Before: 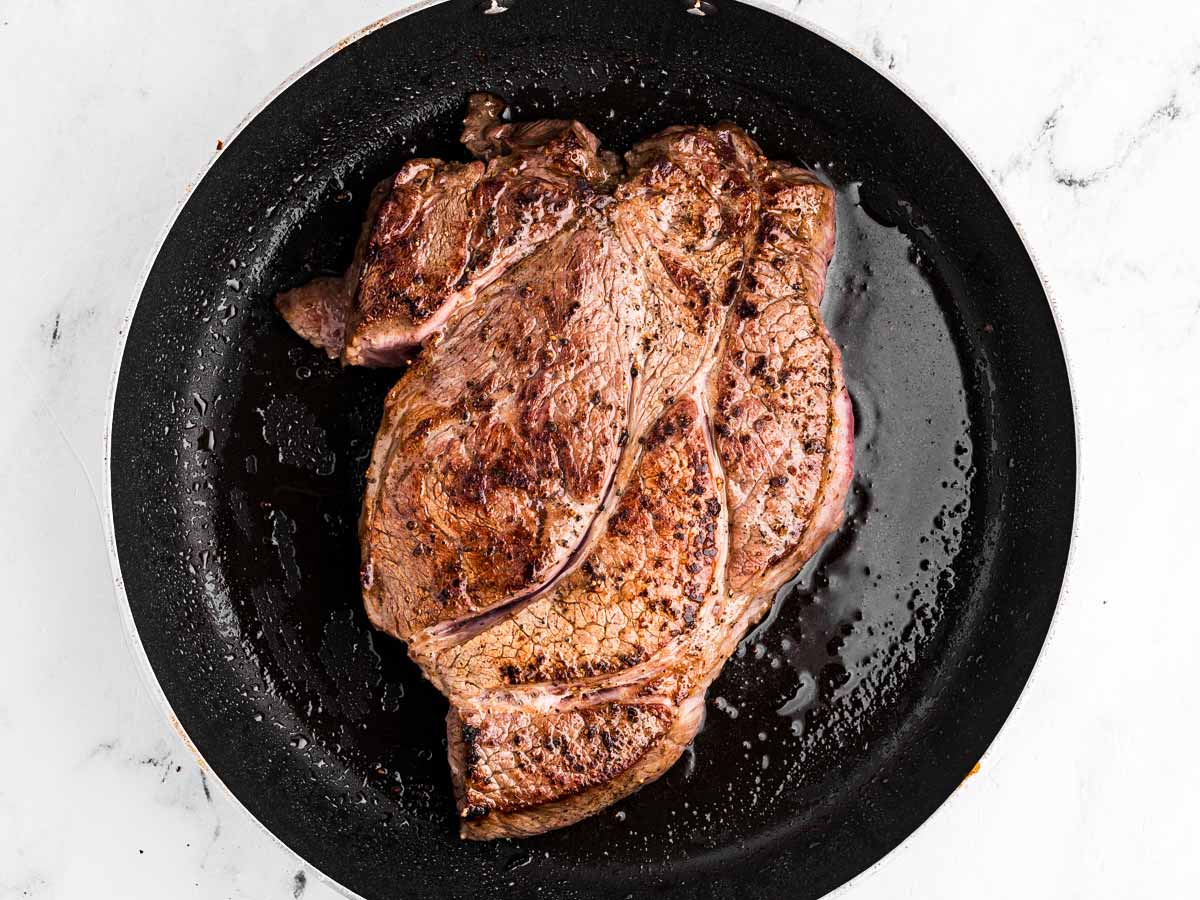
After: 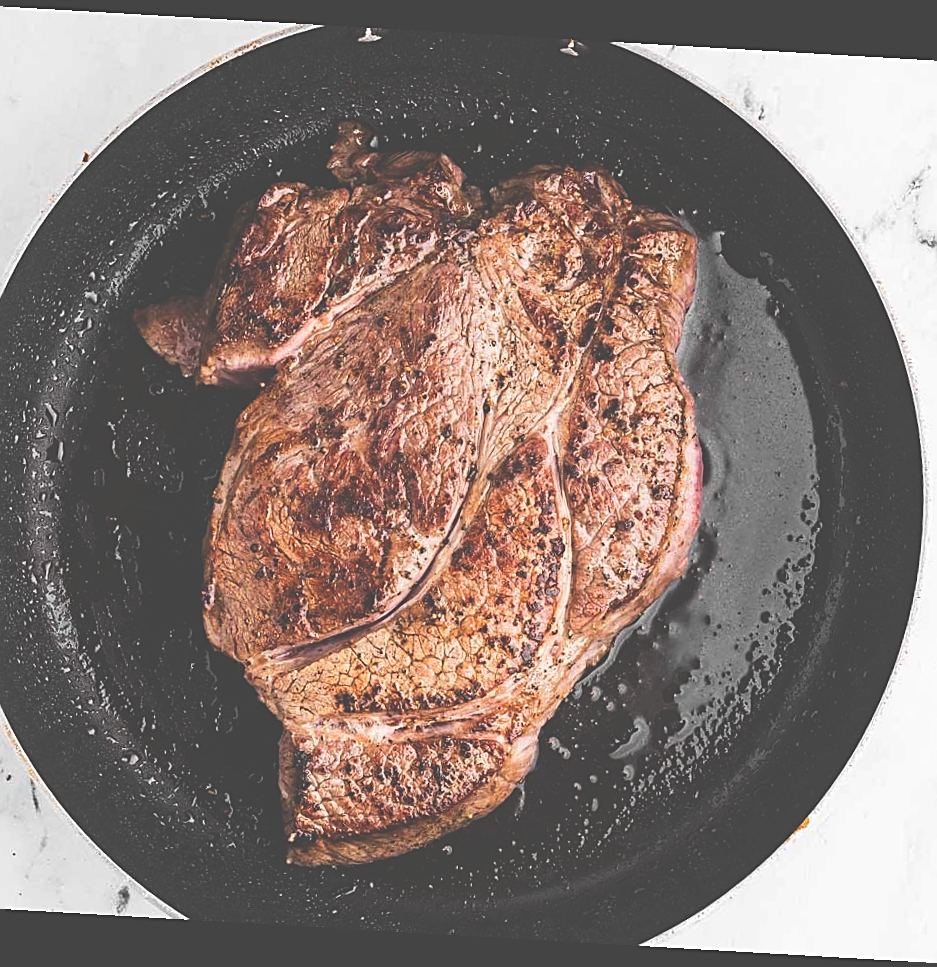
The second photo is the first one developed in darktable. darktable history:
exposure: black level correction -0.063, exposure -0.049 EV, compensate highlight preservation false
crop and rotate: angle -3.32°, left 14.182%, top 0.042%, right 10.834%, bottom 0.026%
sharpen: on, module defaults
